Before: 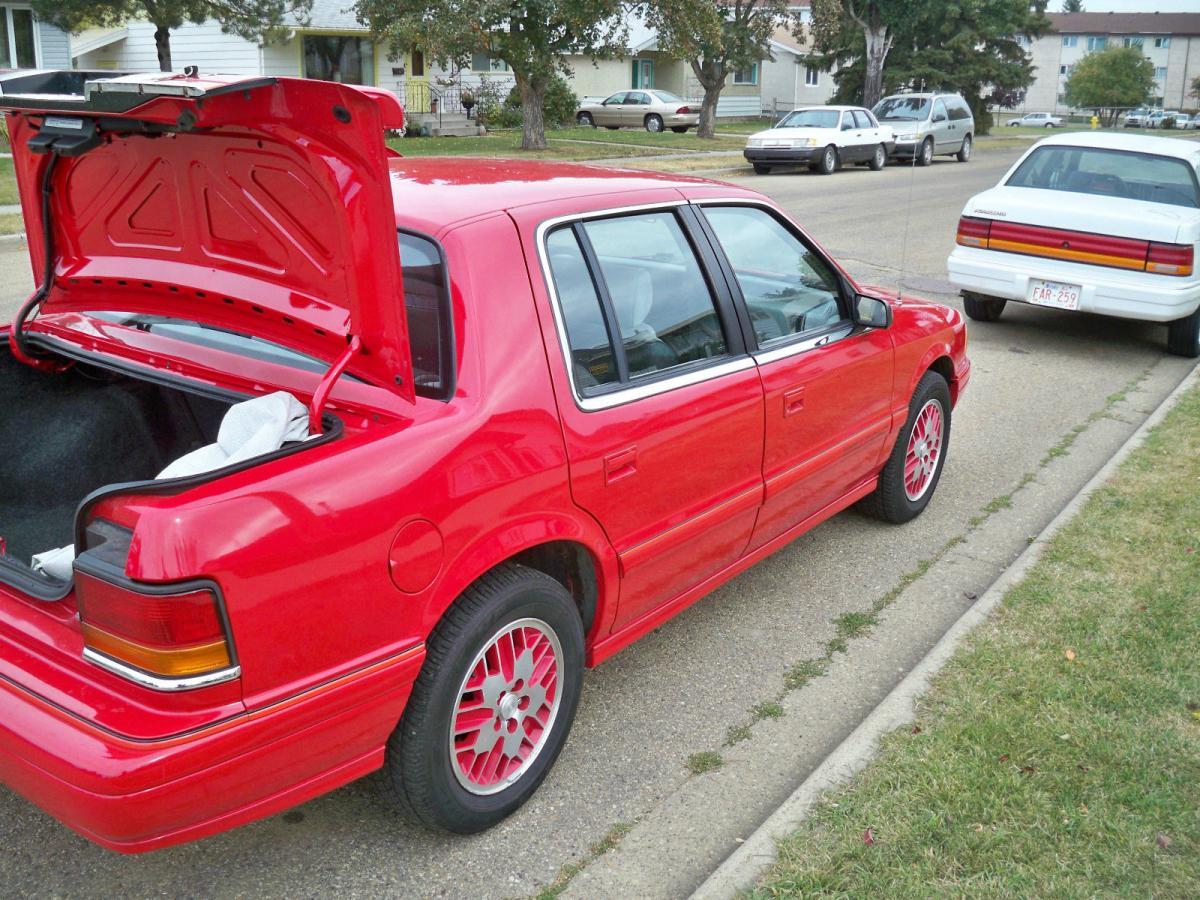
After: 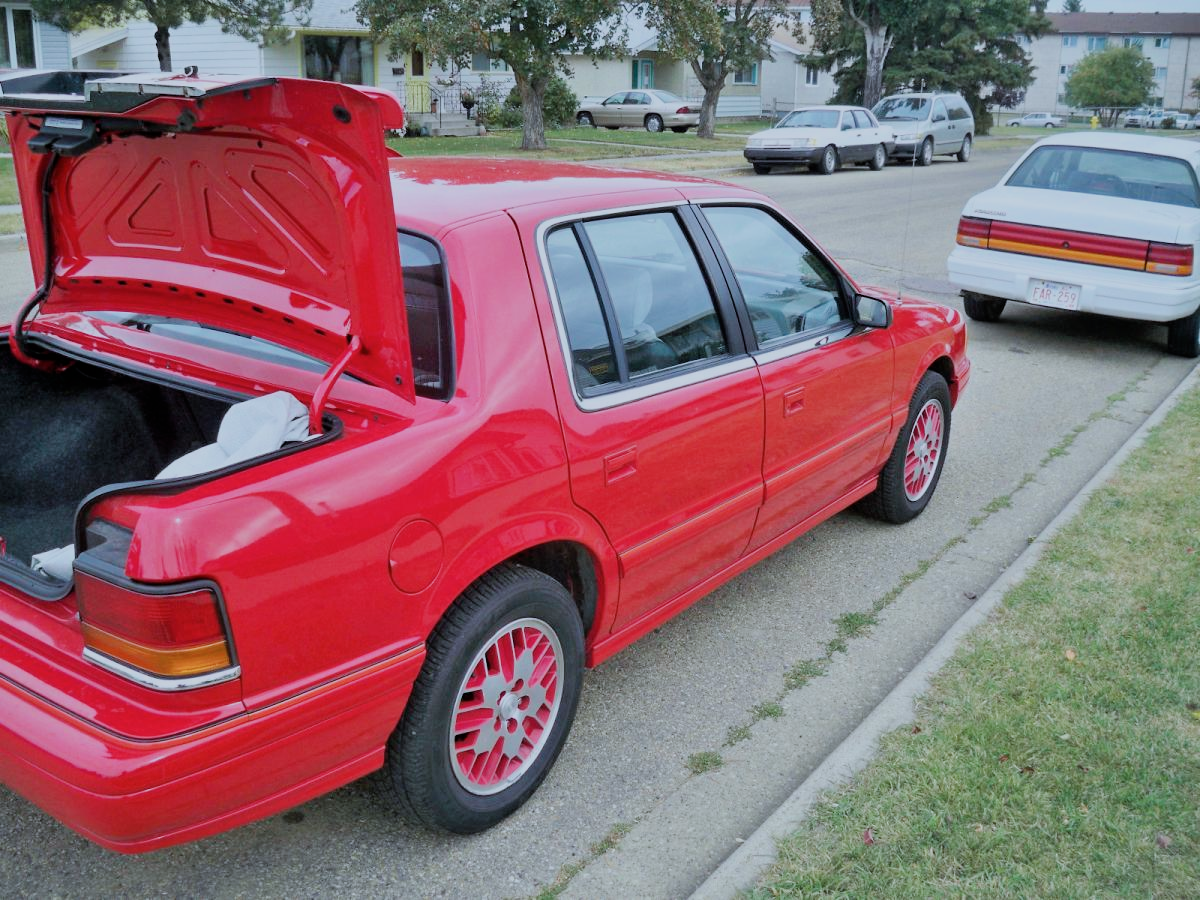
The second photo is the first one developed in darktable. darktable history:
color calibration: x 0.37, y 0.382, temperature 4317.03 K
filmic rgb: black relative exposure -7.48 EV, white relative exposure 4.88 EV, hardness 3.4
